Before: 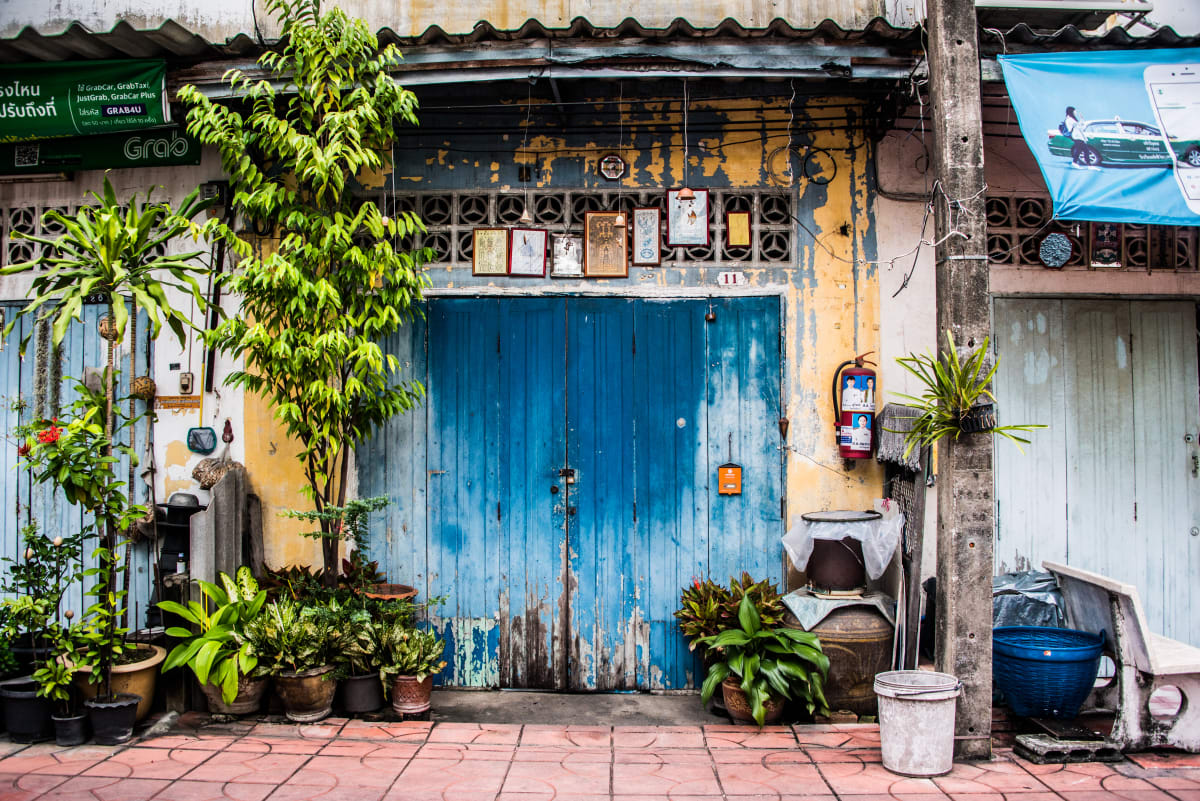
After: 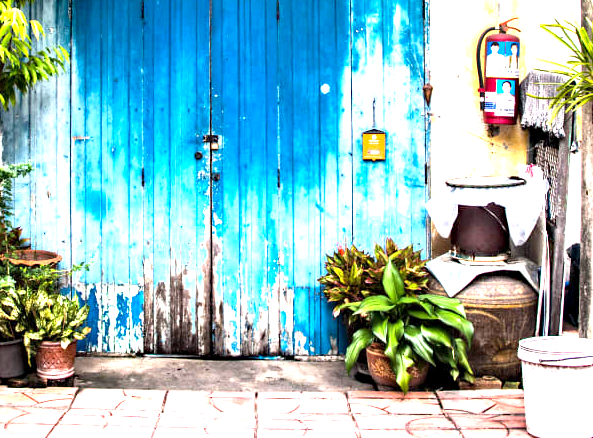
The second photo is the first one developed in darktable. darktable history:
haze removal: compatibility mode true, adaptive false
crop: left 29.672%, top 41.786%, right 20.851%, bottom 3.487%
exposure: black level correction 0.001, exposure 1.719 EV, compensate exposure bias true, compensate highlight preservation false
